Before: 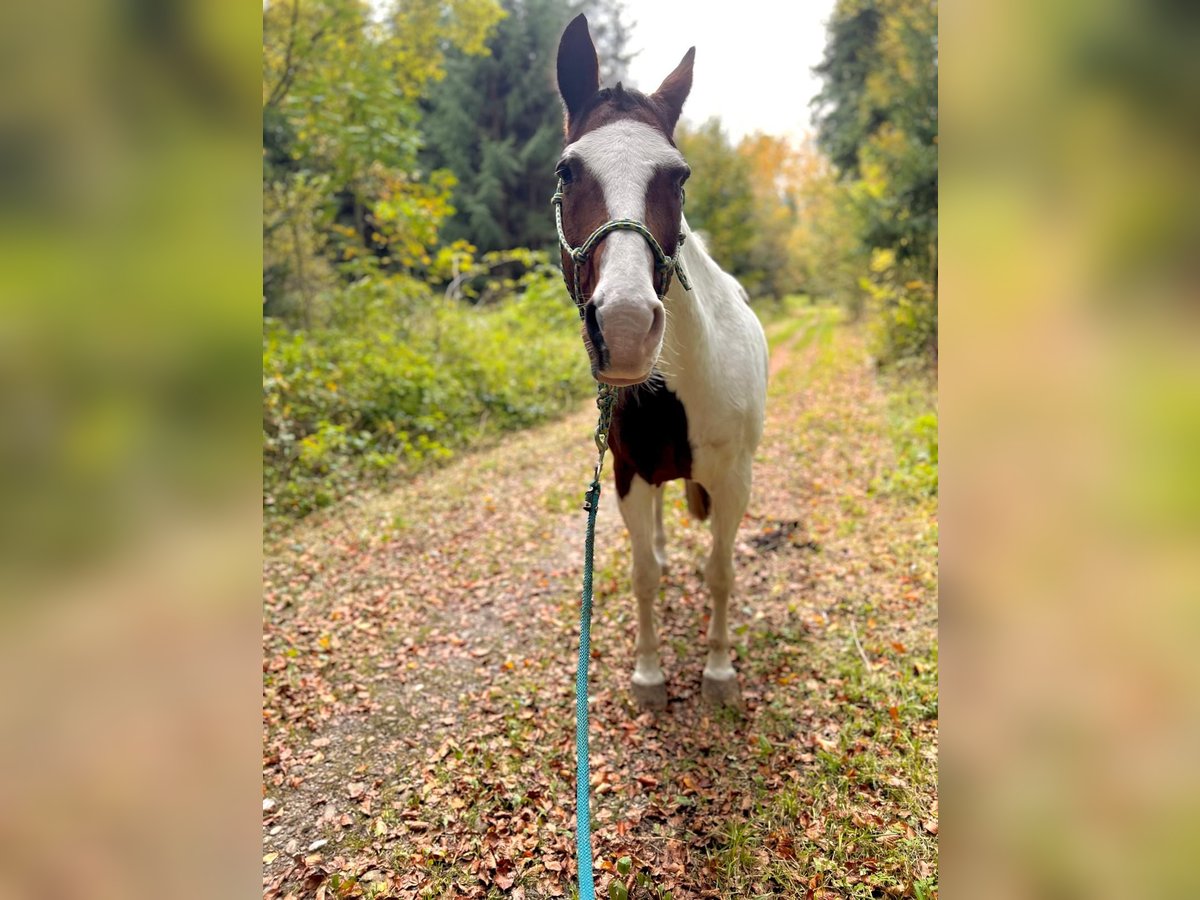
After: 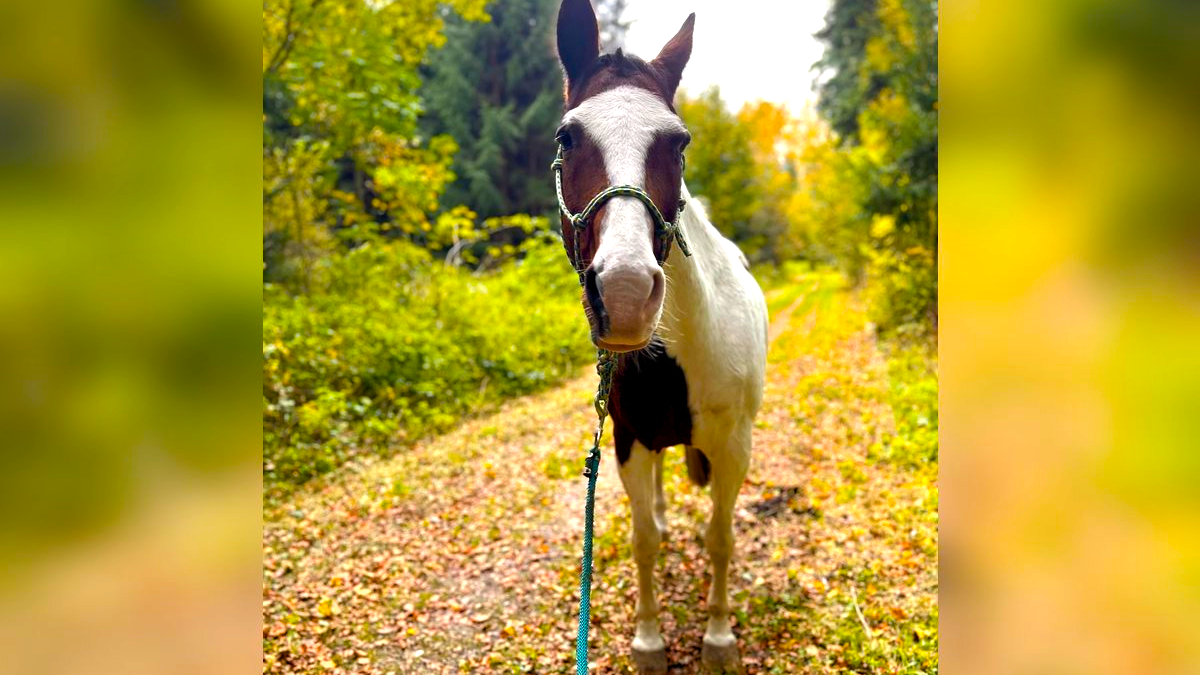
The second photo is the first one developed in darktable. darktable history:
color balance rgb: linear chroma grading › global chroma 9%, perceptual saturation grading › global saturation 36%, perceptual saturation grading › shadows 35%, perceptual brilliance grading › global brilliance 15%, perceptual brilliance grading › shadows -35%, global vibrance 15%
crop: top 3.857%, bottom 21.132%
